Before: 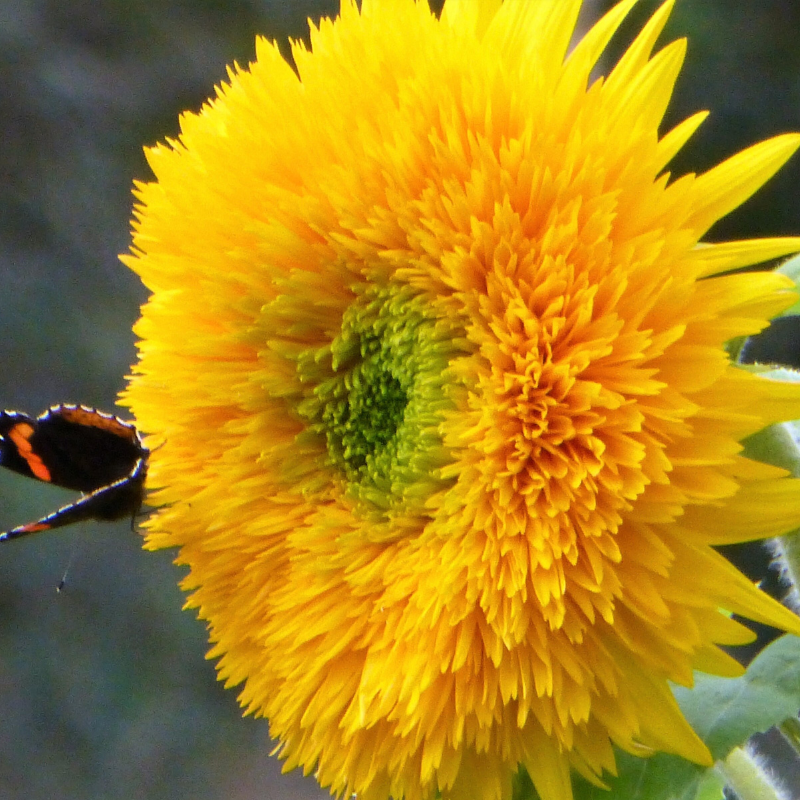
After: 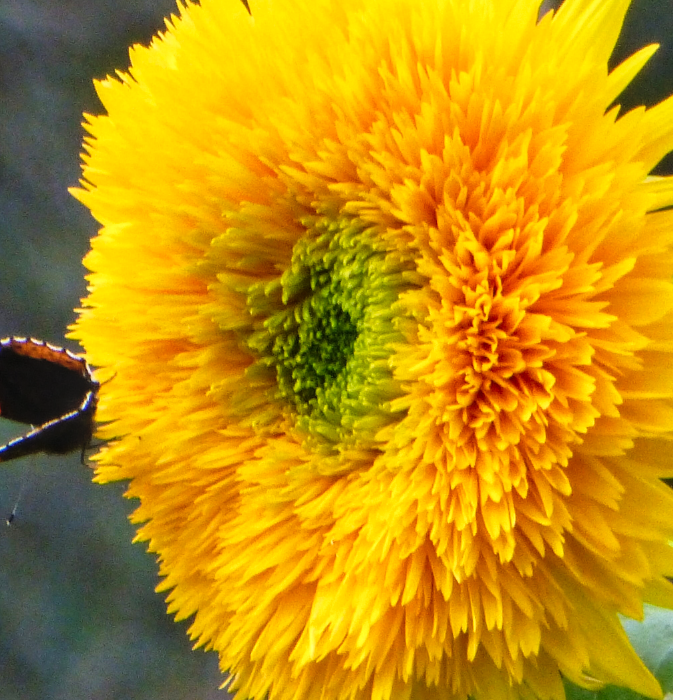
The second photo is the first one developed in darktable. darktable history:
local contrast: on, module defaults
tone curve: curves: ch0 [(0, 0.036) (0.119, 0.115) (0.461, 0.479) (0.715, 0.767) (0.817, 0.865) (1, 0.998)]; ch1 [(0, 0) (0.377, 0.416) (0.44, 0.478) (0.487, 0.498) (0.514, 0.525) (0.538, 0.552) (0.67, 0.688) (1, 1)]; ch2 [(0, 0) (0.38, 0.405) (0.463, 0.445) (0.492, 0.486) (0.524, 0.541) (0.578, 0.59) (0.653, 0.658) (1, 1)], preserve colors none
crop: left 6.275%, top 8.39%, right 9.548%, bottom 4.051%
